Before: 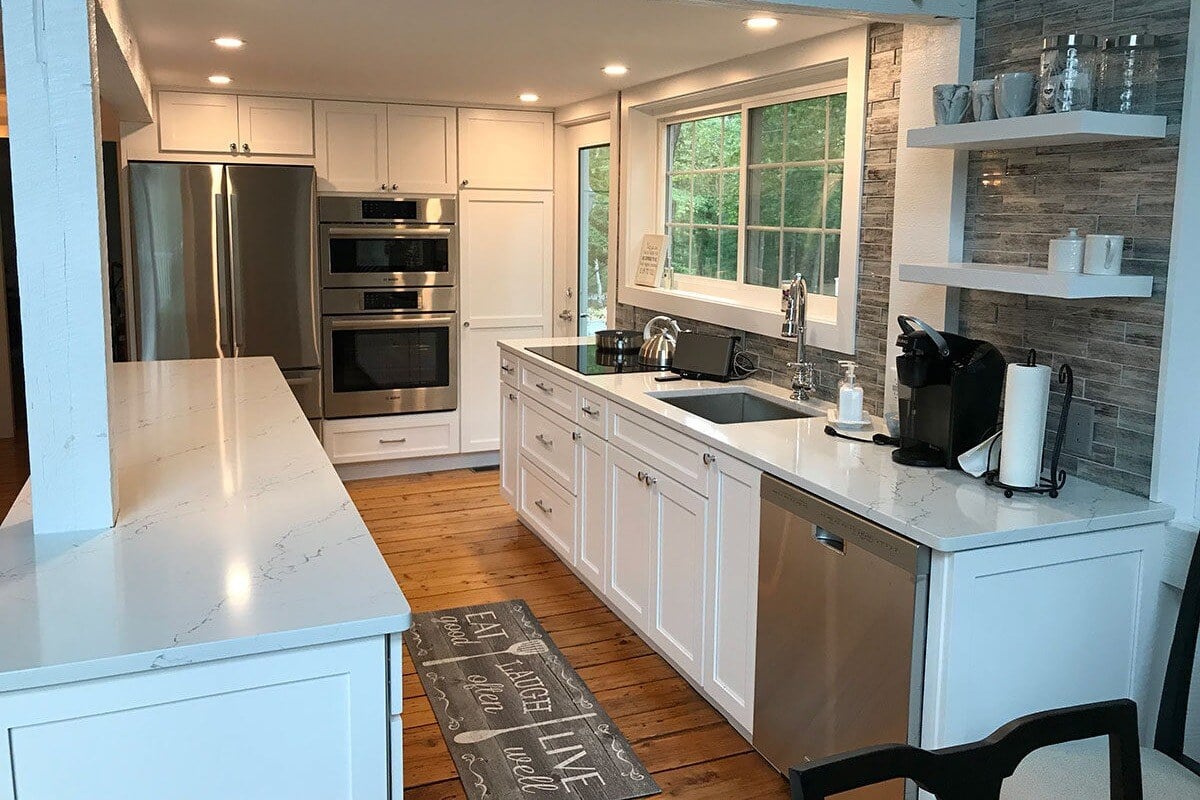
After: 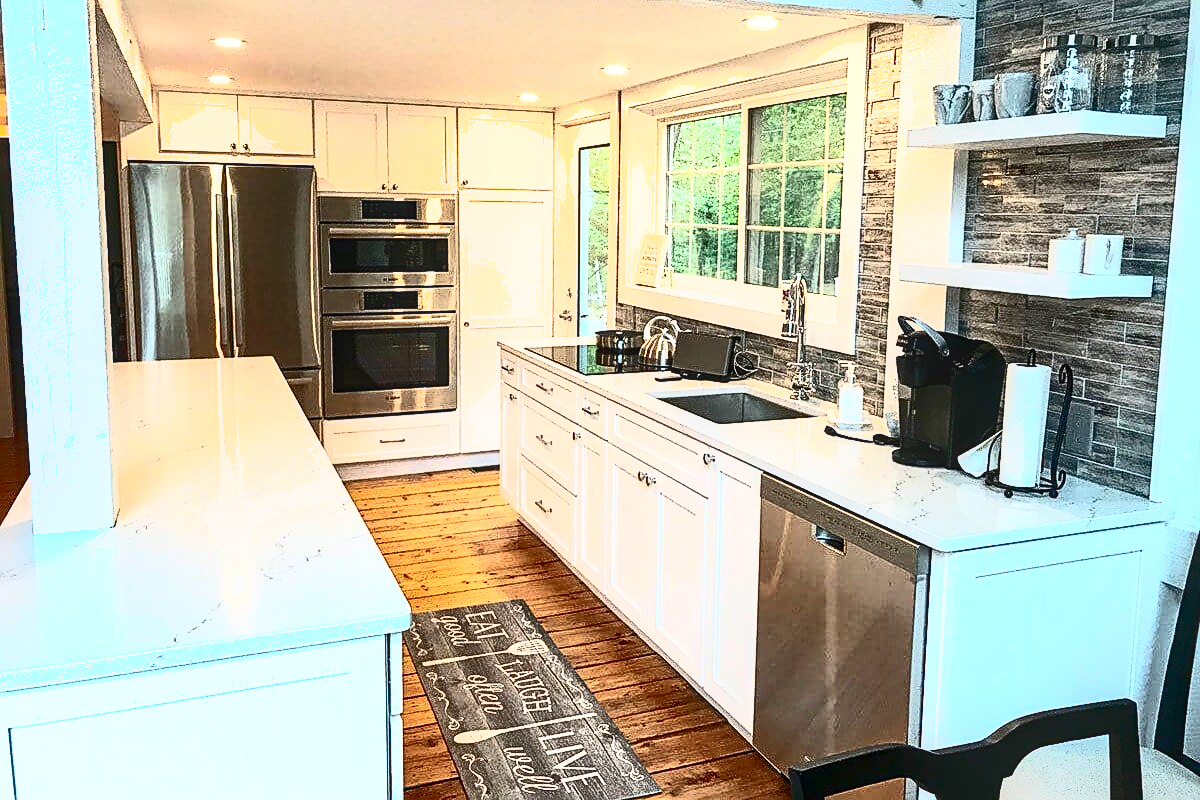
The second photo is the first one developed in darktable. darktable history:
contrast brightness saturation: contrast 0.914, brightness 0.201
local contrast: on, module defaults
exposure: black level correction 0, exposure 0.693 EV, compensate exposure bias true, compensate highlight preservation false
shadows and highlights: on, module defaults
sharpen: on, module defaults
